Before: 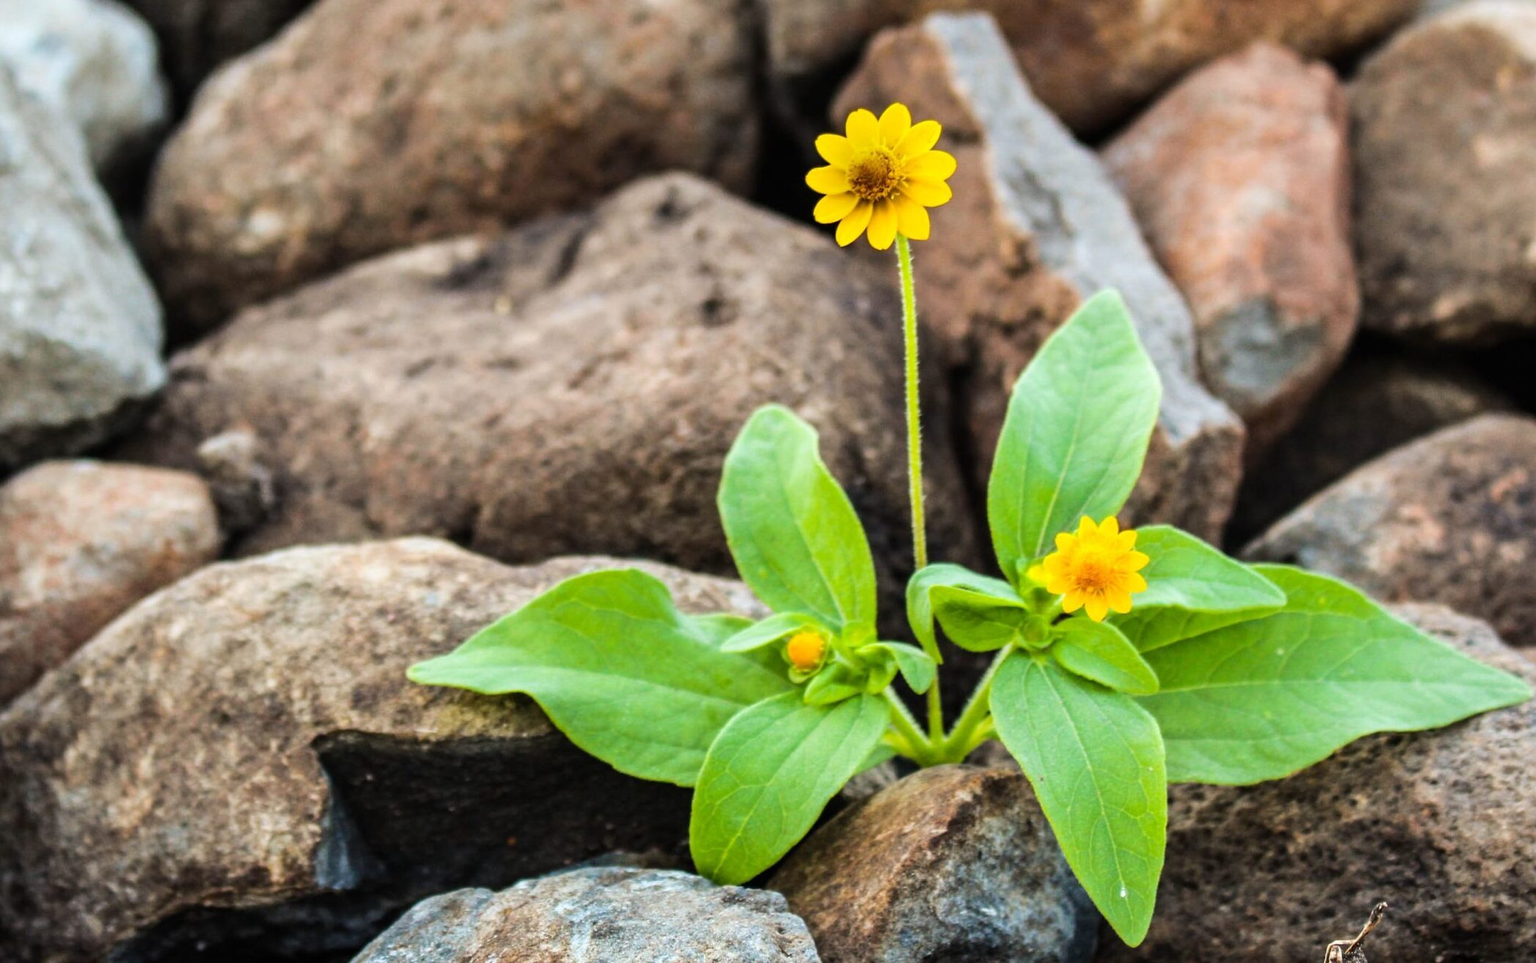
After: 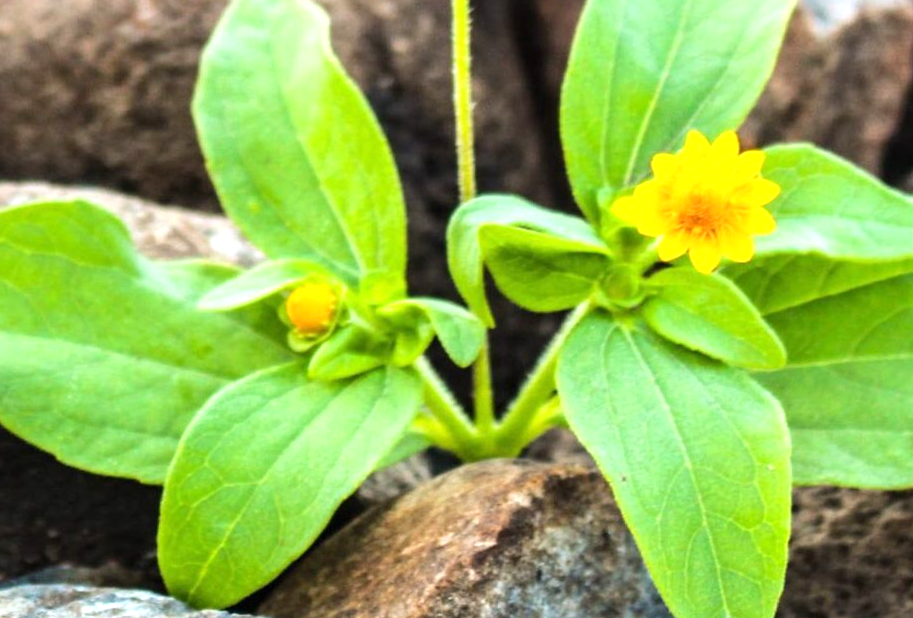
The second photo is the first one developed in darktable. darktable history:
crop: left 35.976%, top 45.819%, right 18.162%, bottom 5.807%
rotate and perspective: rotation 0.074°, lens shift (vertical) 0.096, lens shift (horizontal) -0.041, crop left 0.043, crop right 0.952, crop top 0.024, crop bottom 0.979
exposure: exposure 0.566 EV, compensate highlight preservation false
